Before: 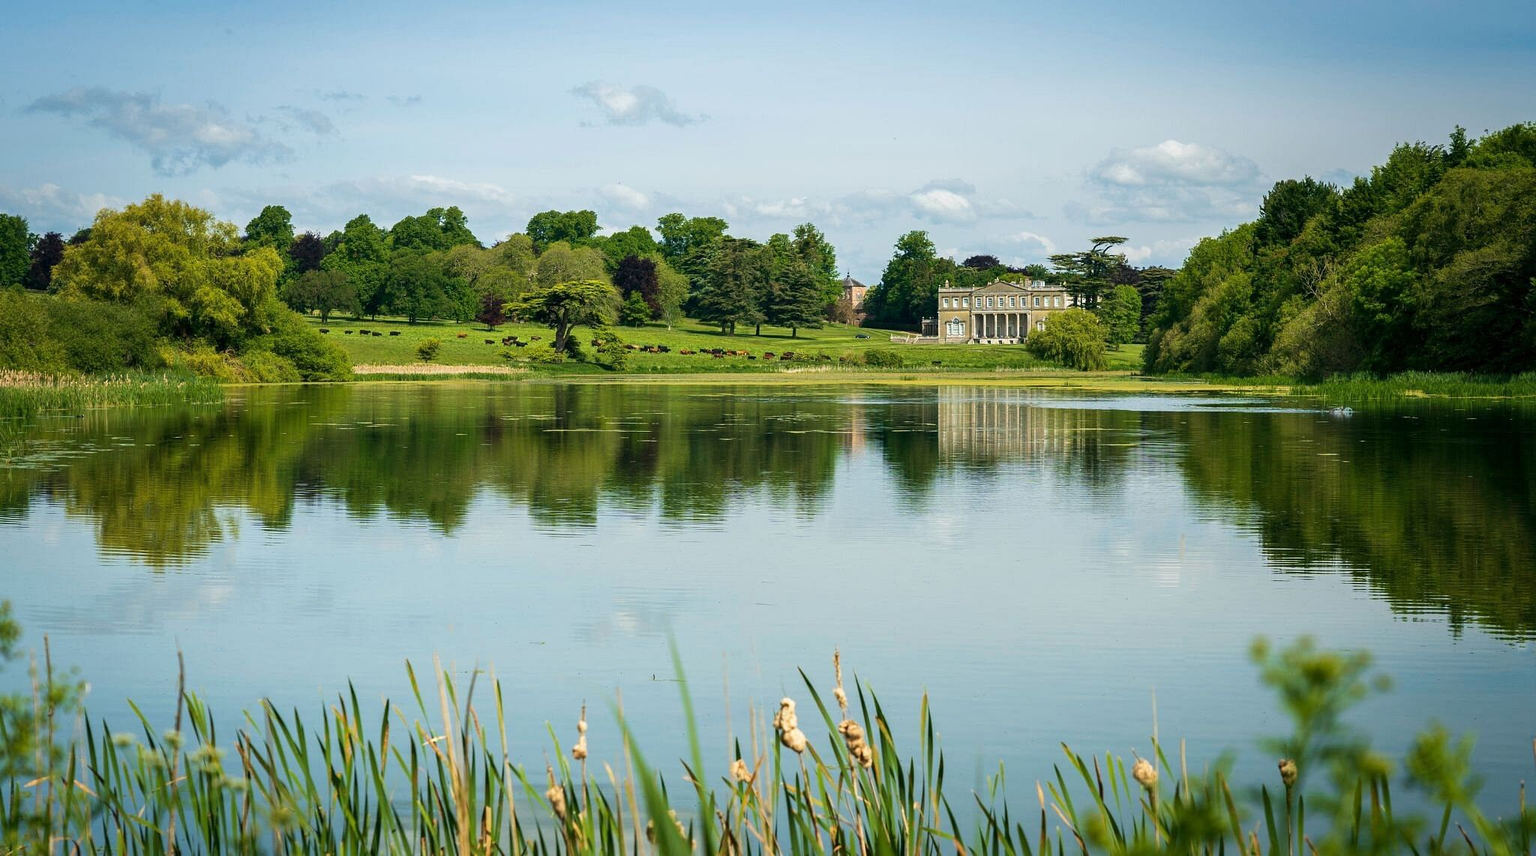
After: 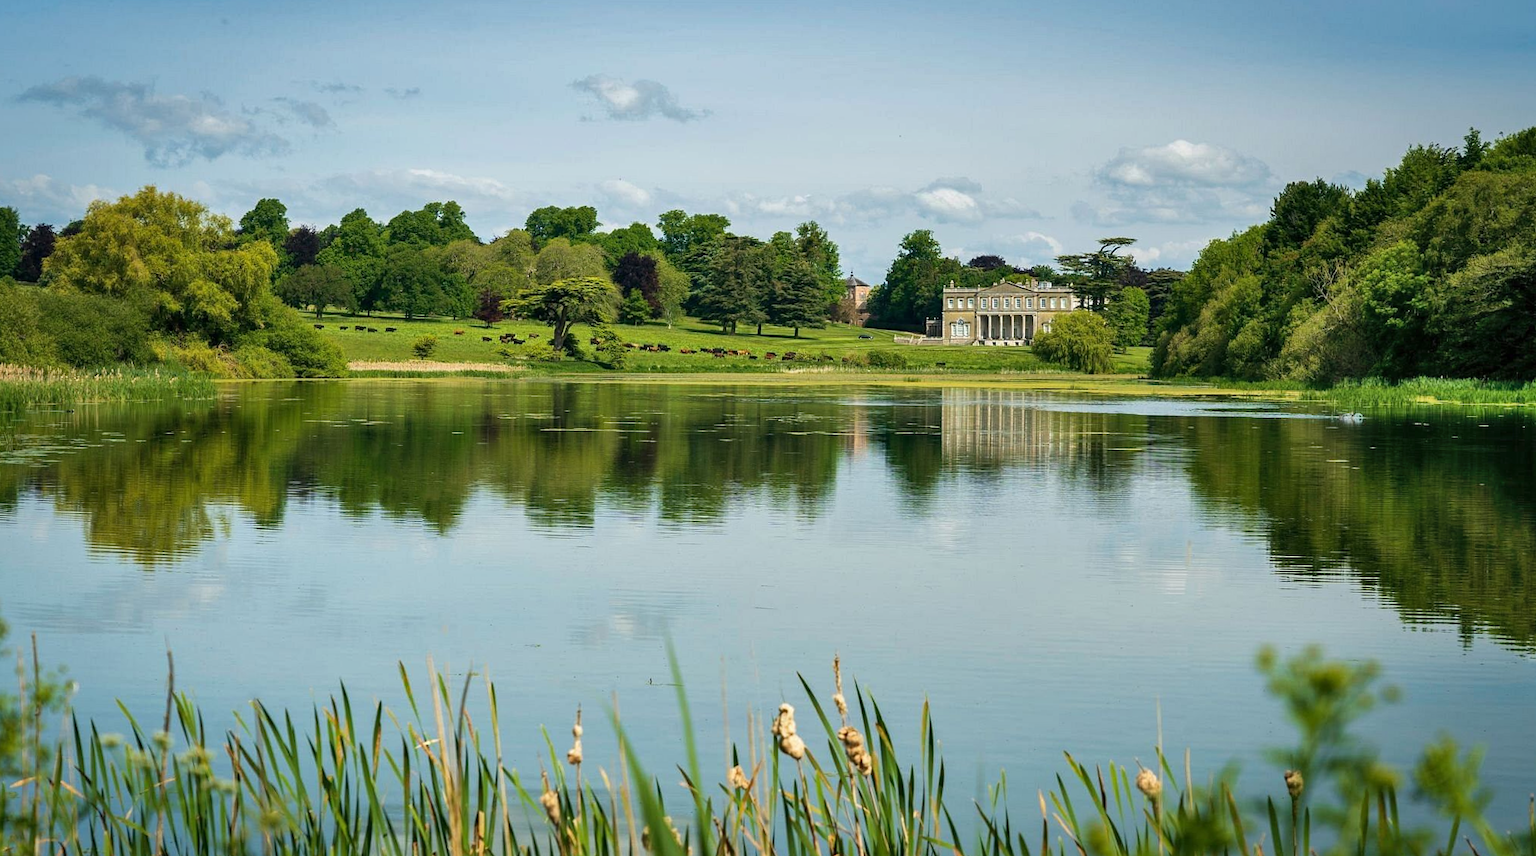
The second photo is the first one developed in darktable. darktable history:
crop and rotate: angle -0.5°
shadows and highlights: shadows 60, soften with gaussian
